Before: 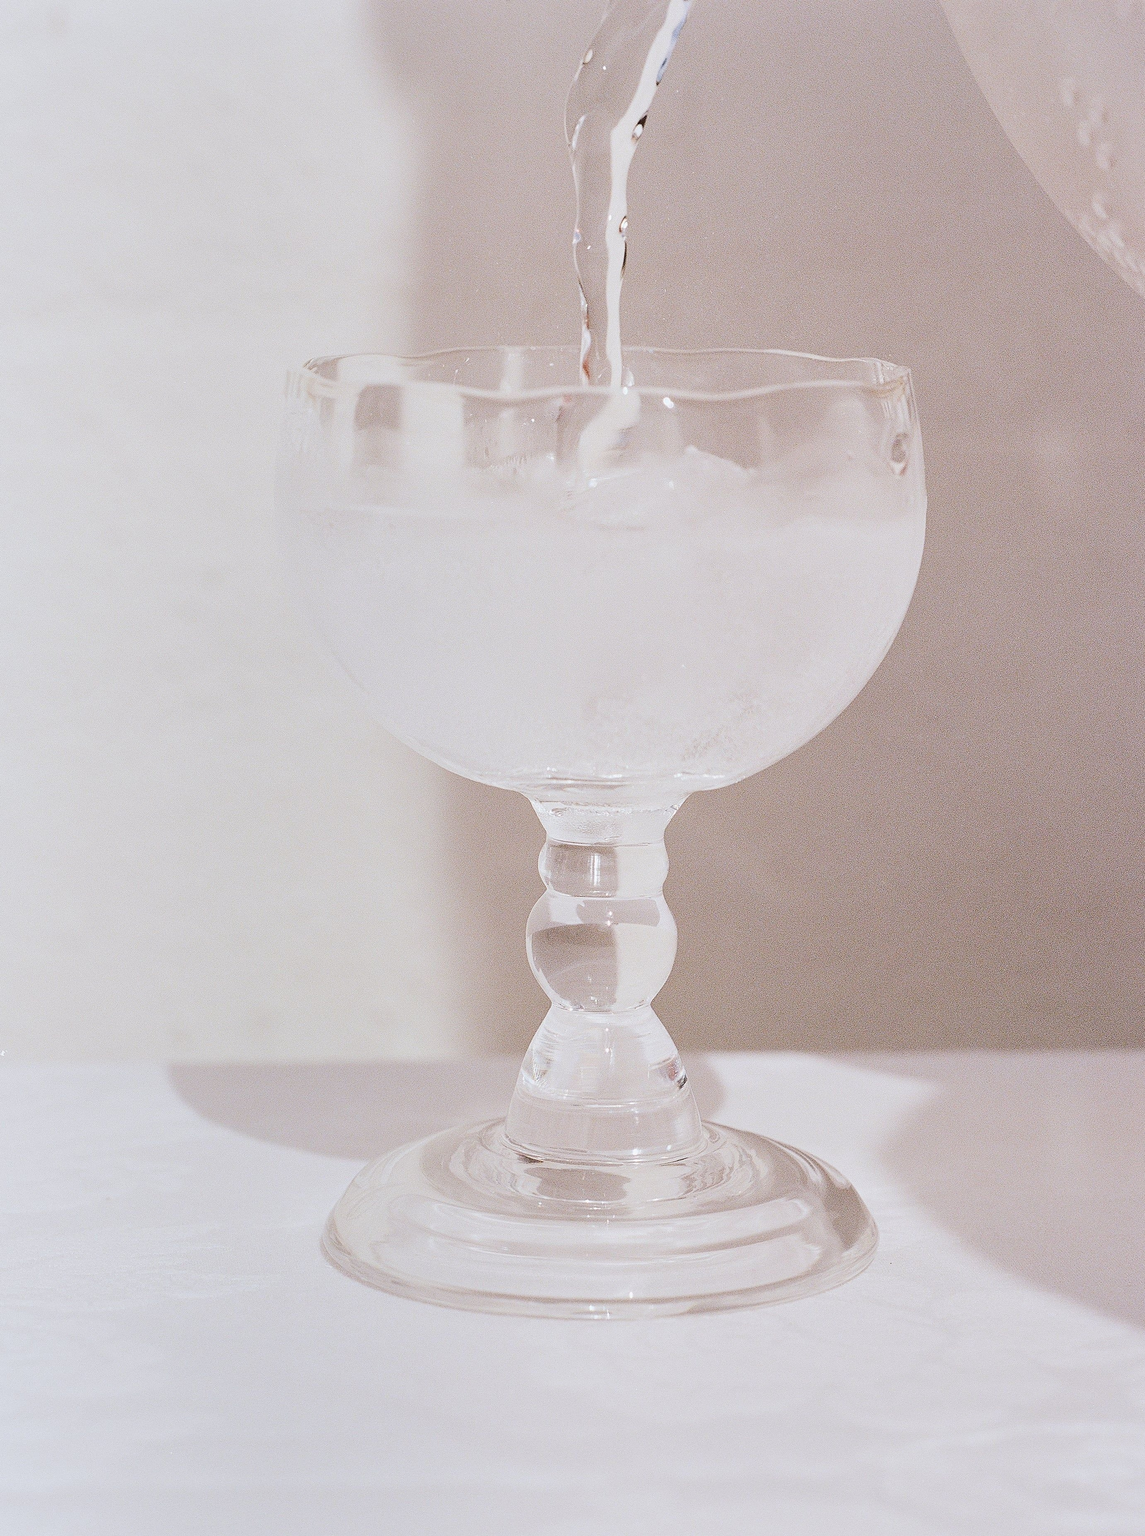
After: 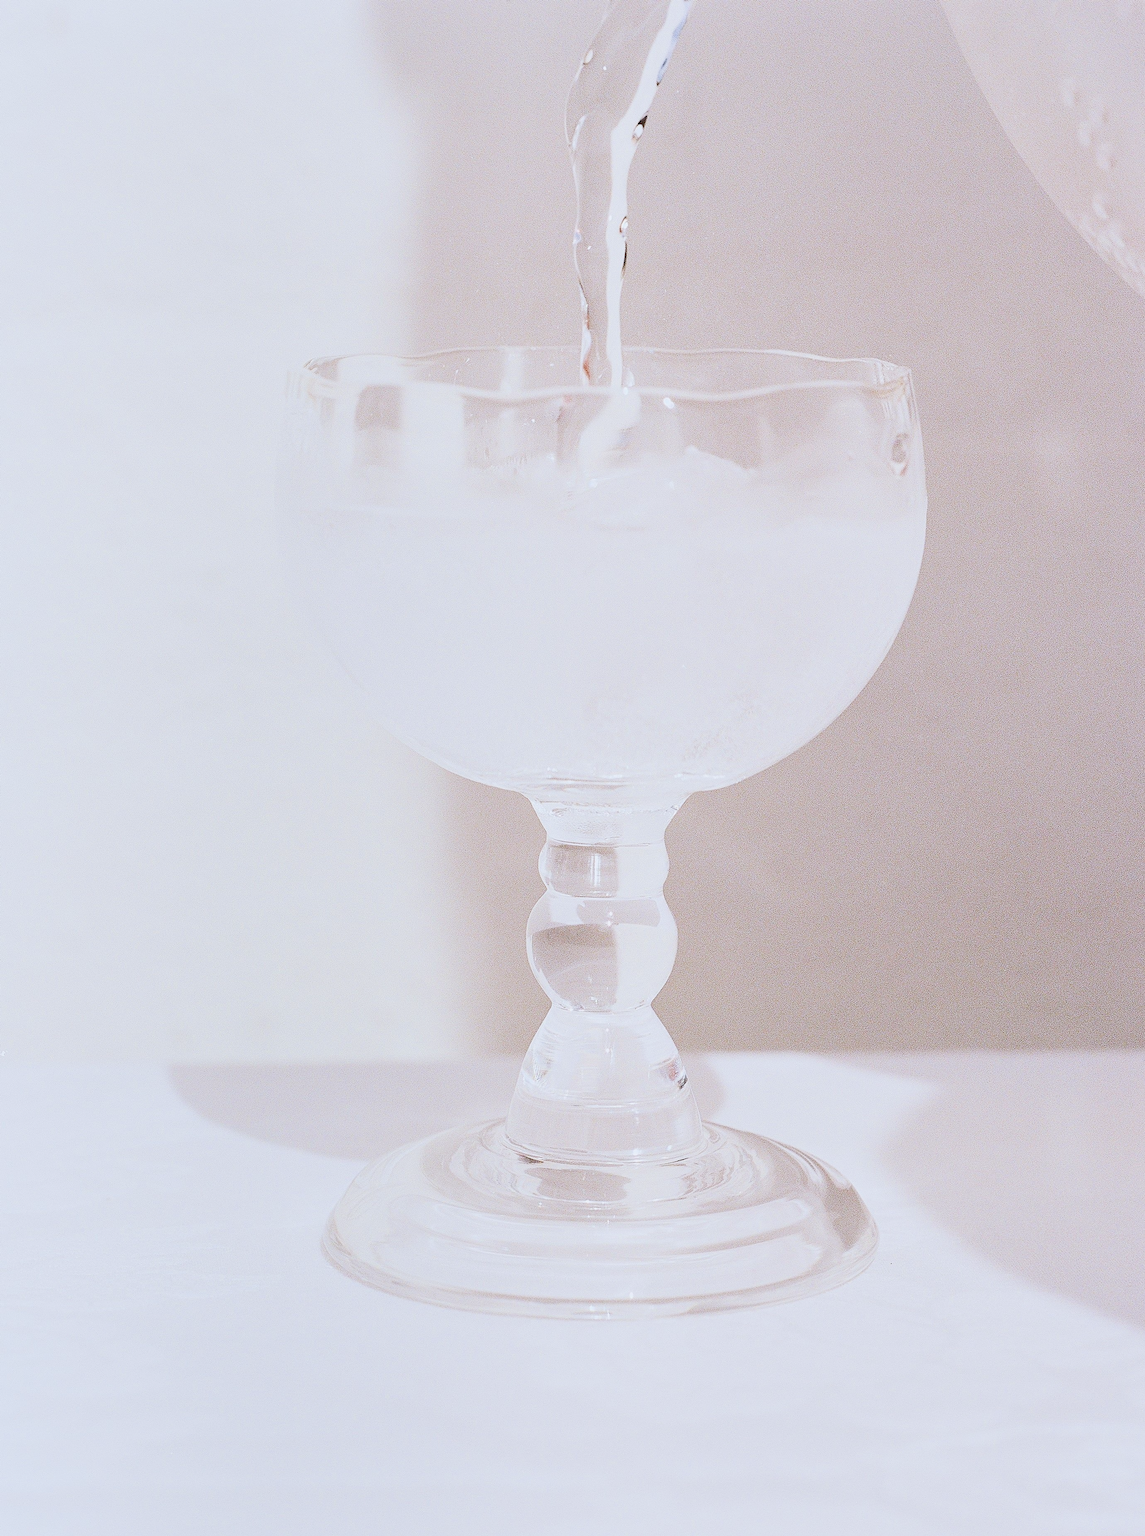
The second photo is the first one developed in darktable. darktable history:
white balance: red 0.967, blue 1.049
exposure: exposure 0.74 EV, compensate highlight preservation false
filmic rgb: white relative exposure 3.9 EV, hardness 4.26
